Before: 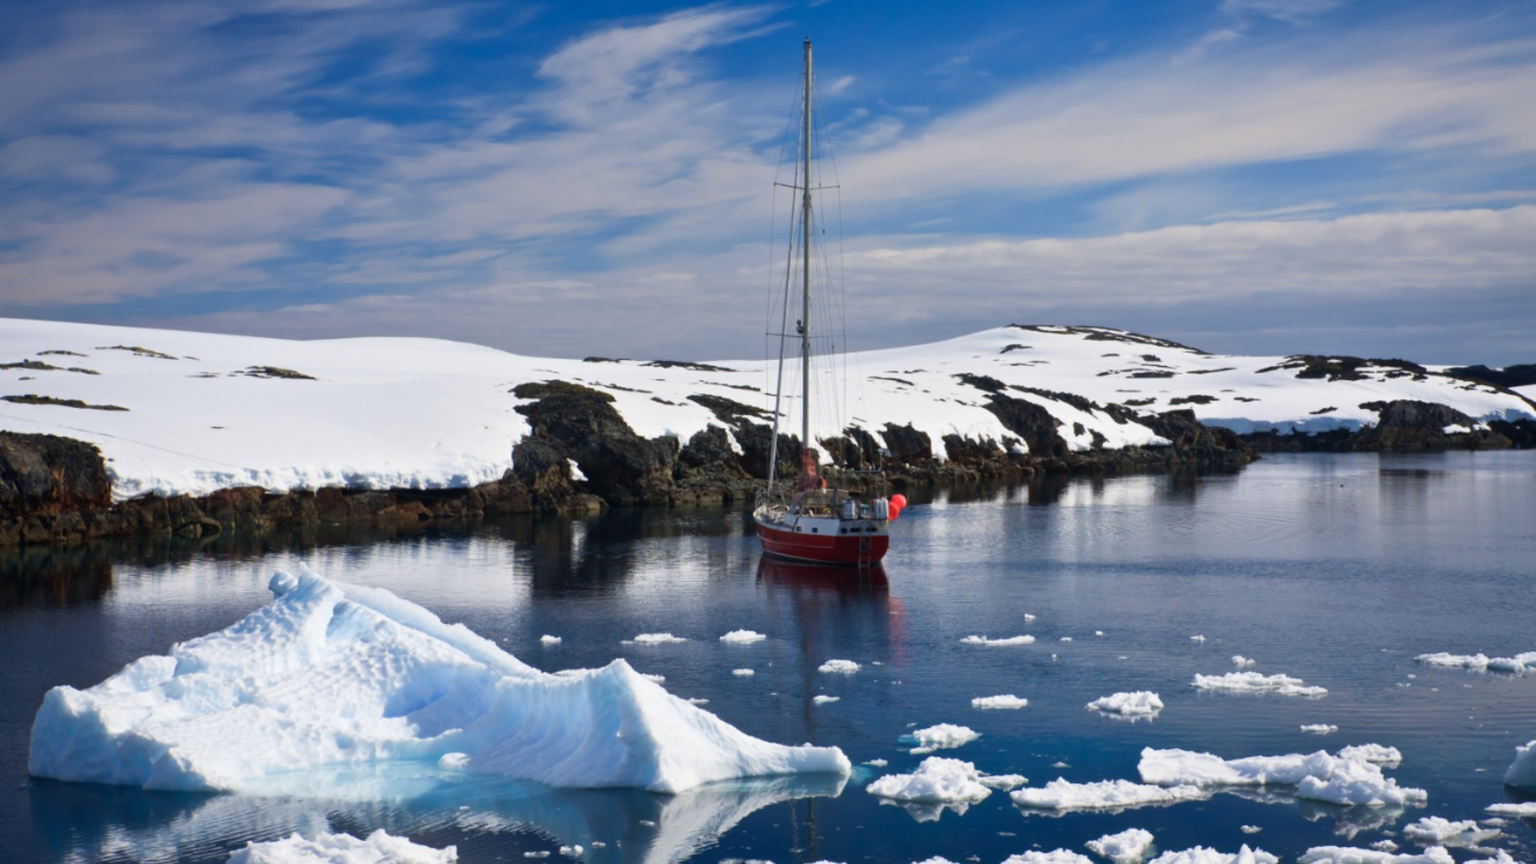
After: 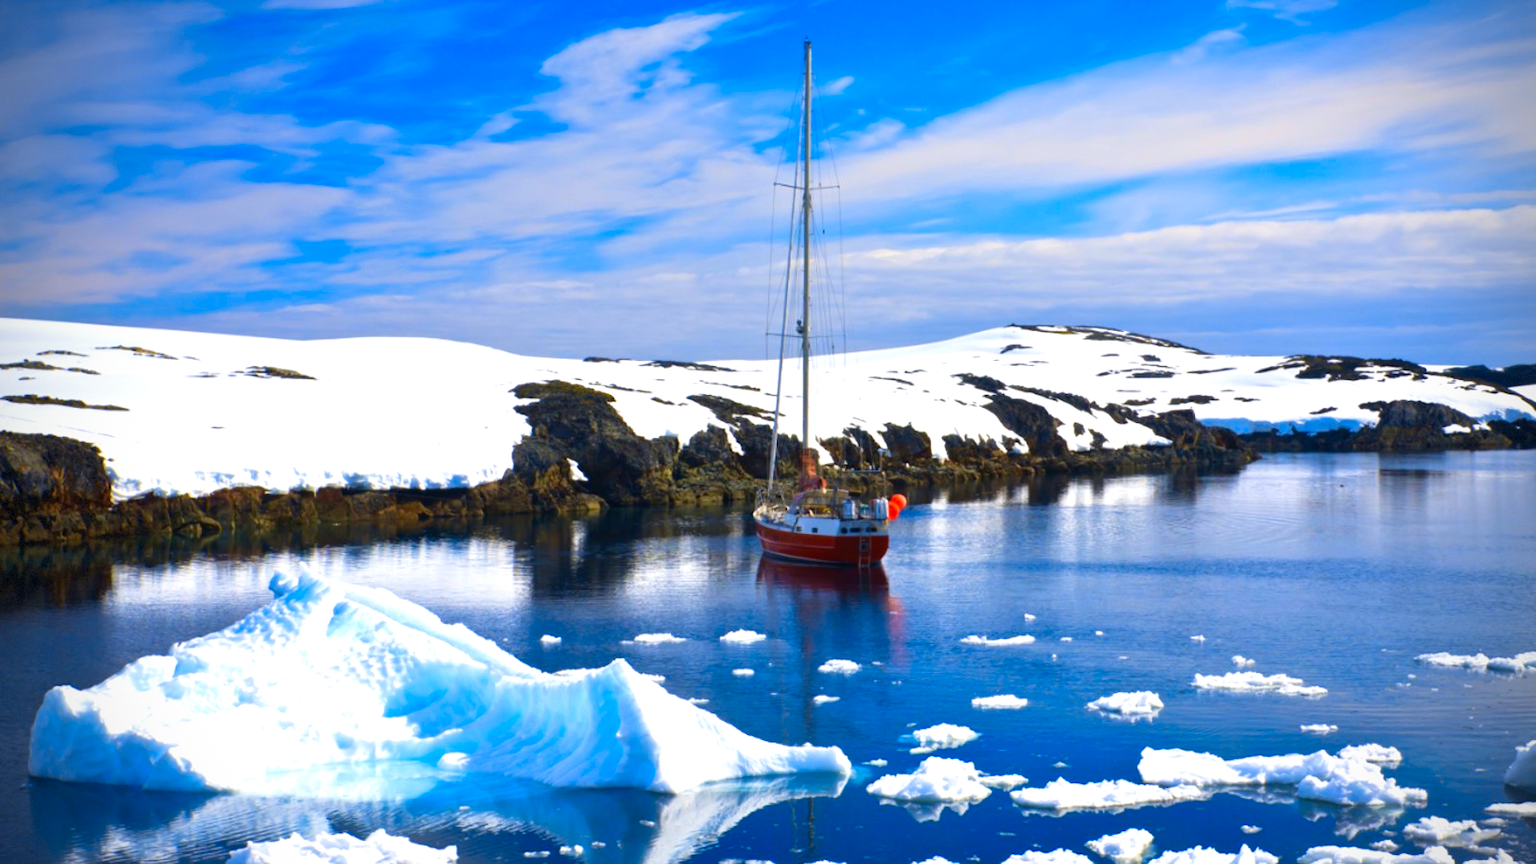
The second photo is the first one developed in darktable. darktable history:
vignetting: dithering 8-bit output, unbound false
exposure: exposure 0.6 EV, compensate highlight preservation false
velvia: on, module defaults
color contrast: green-magenta contrast 1.12, blue-yellow contrast 1.95, unbound 0
